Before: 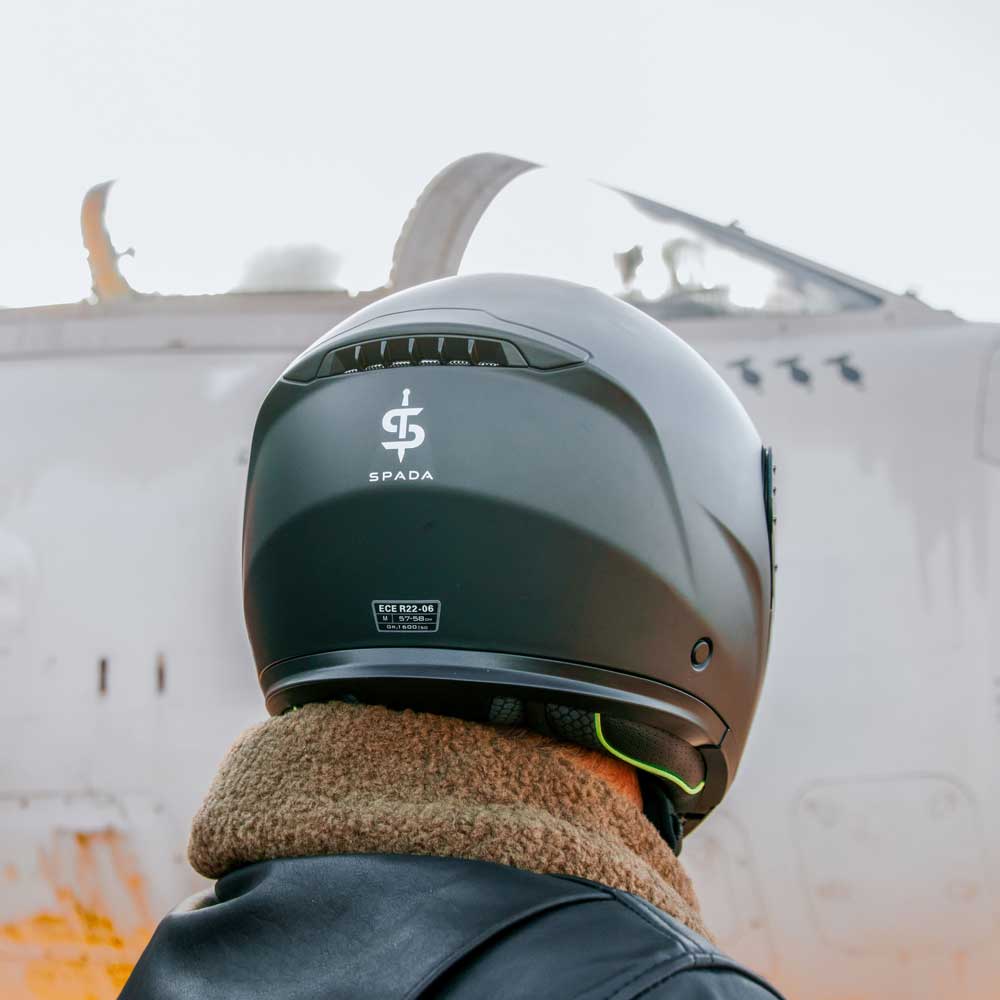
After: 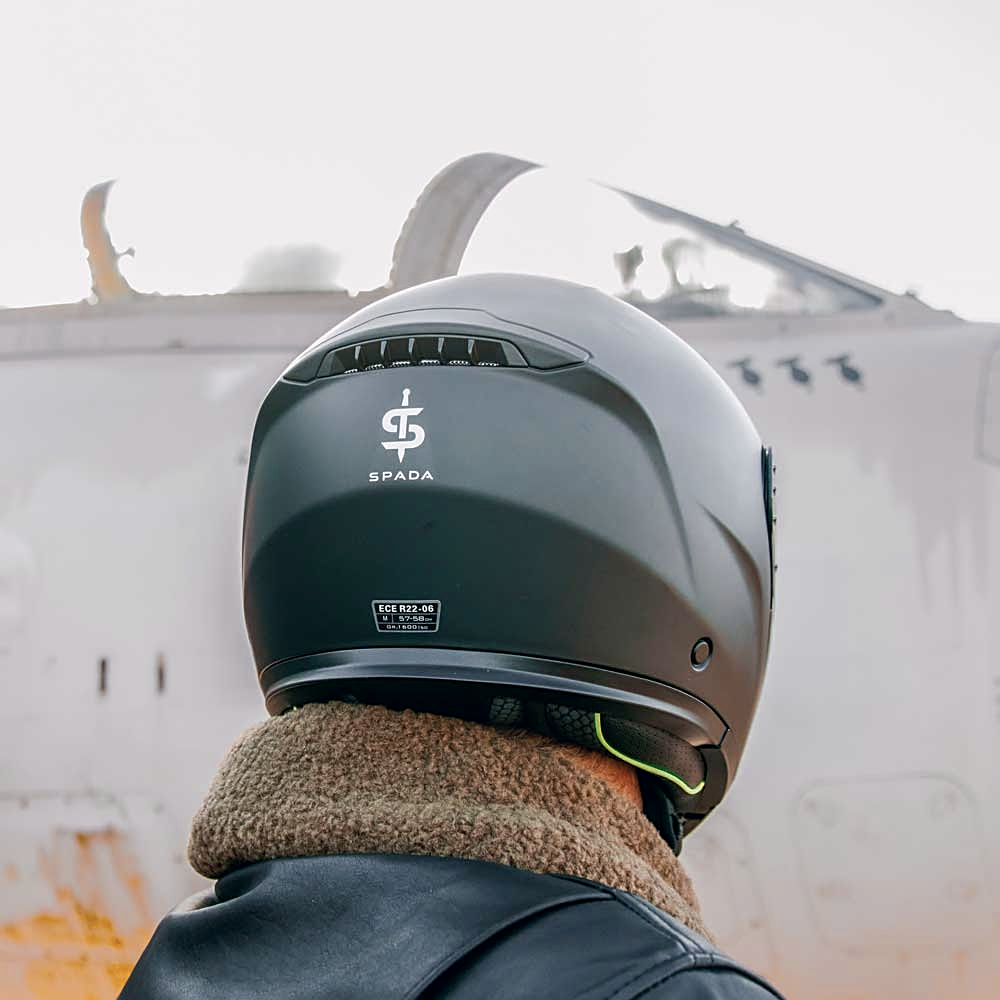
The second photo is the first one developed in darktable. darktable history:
color correction: highlights a* 2.75, highlights b* 5, shadows a* -2.04, shadows b* -4.84, saturation 0.8
white balance: red 0.988, blue 1.017
sharpen: on, module defaults
